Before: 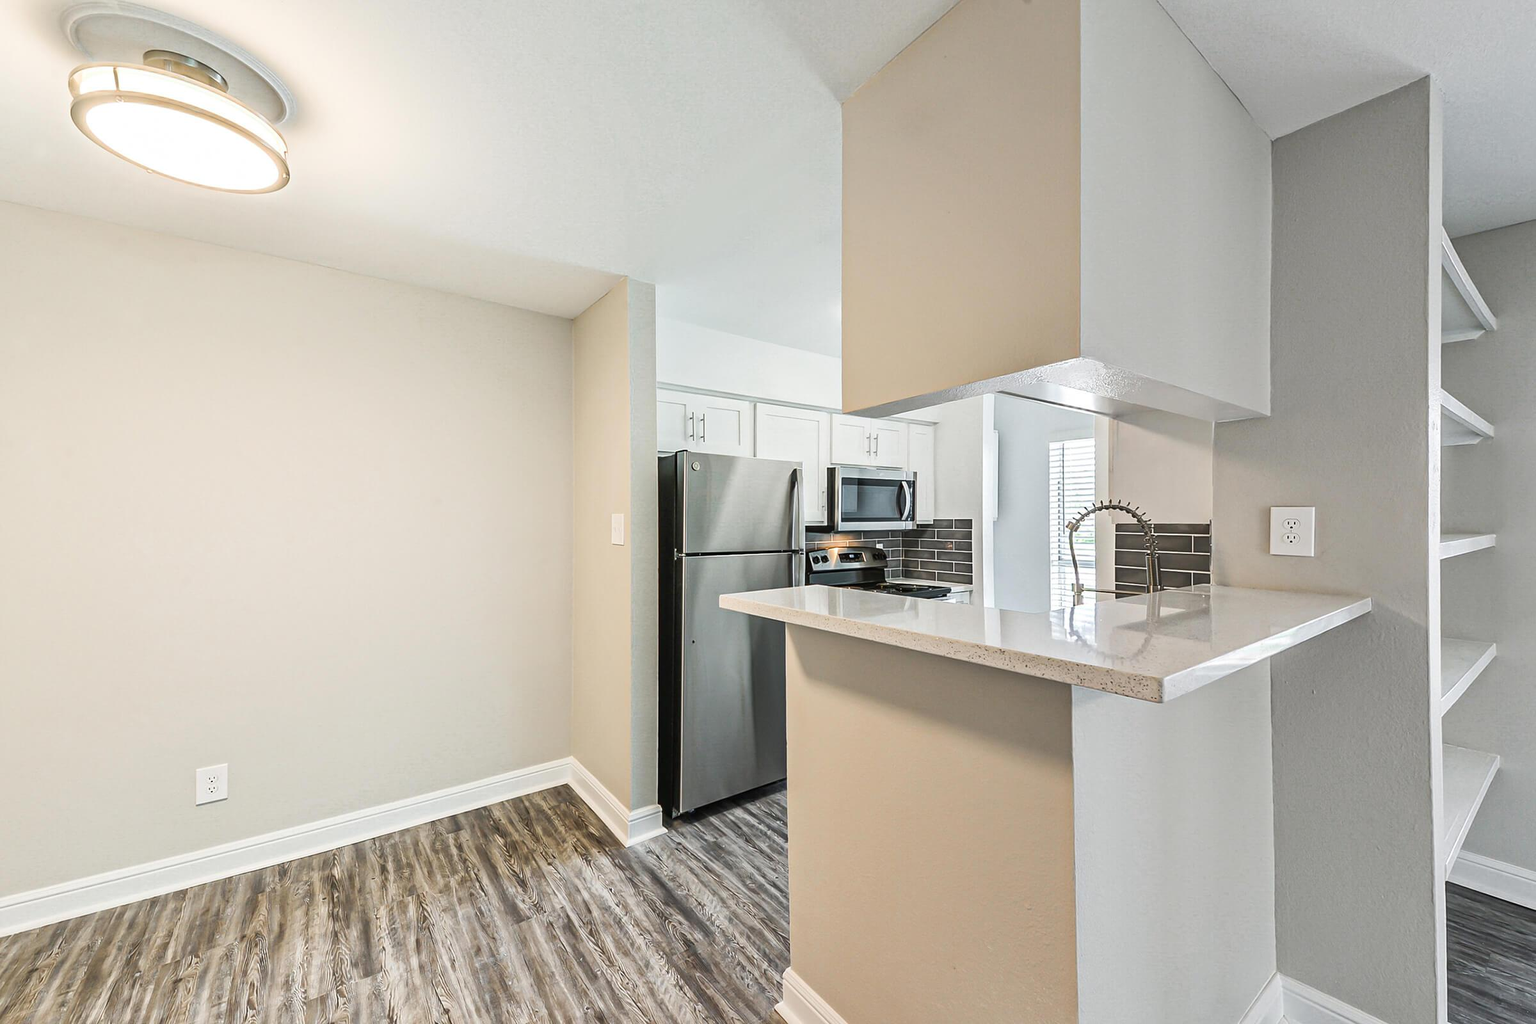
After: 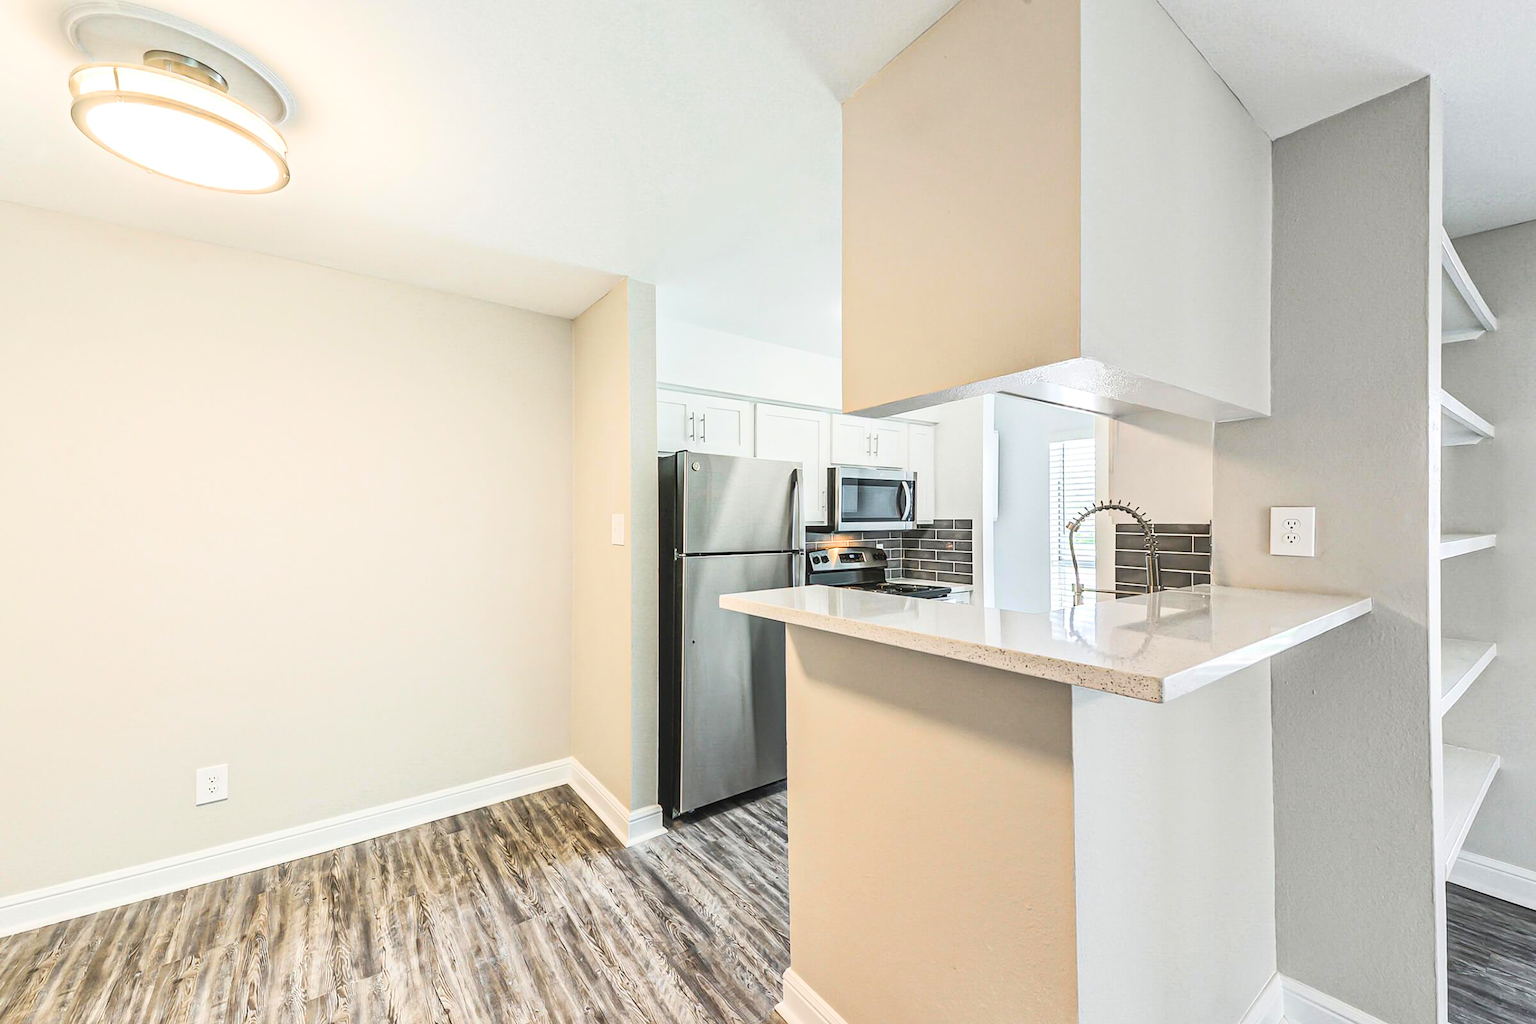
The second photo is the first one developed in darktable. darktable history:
exposure: black level correction 0.001, compensate highlight preservation false
contrast brightness saturation: contrast 0.205, brightness 0.17, saturation 0.226
local contrast: detail 109%
